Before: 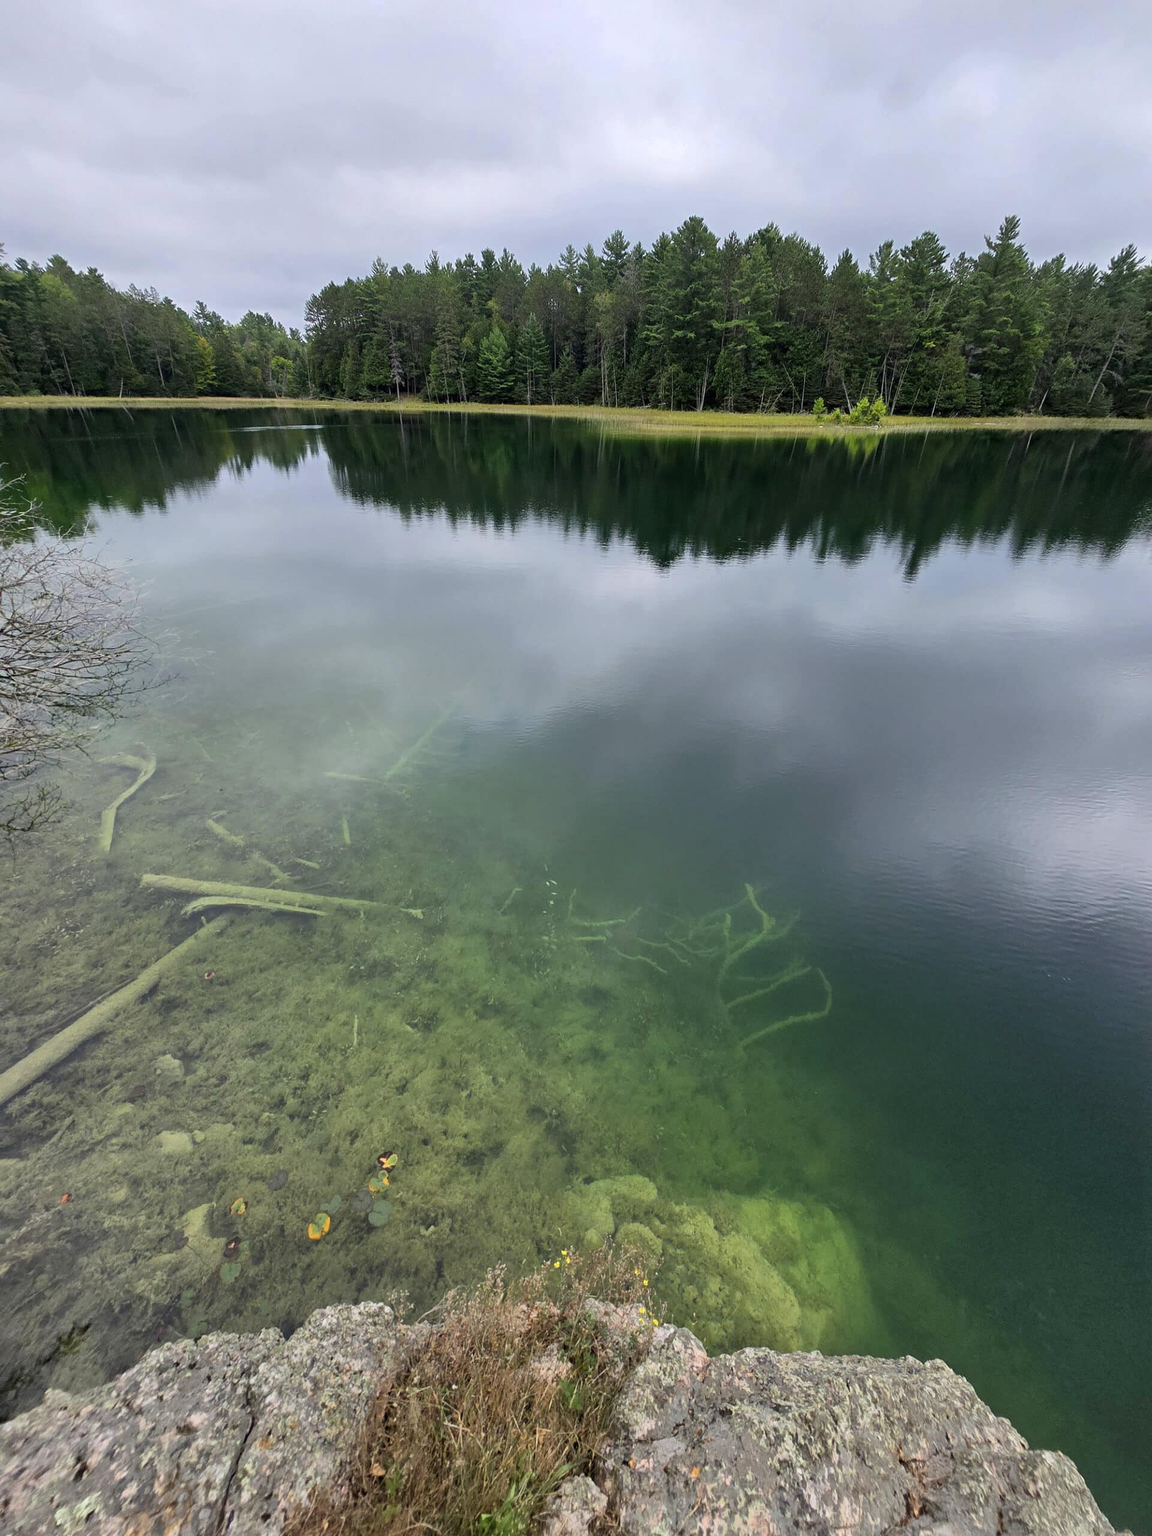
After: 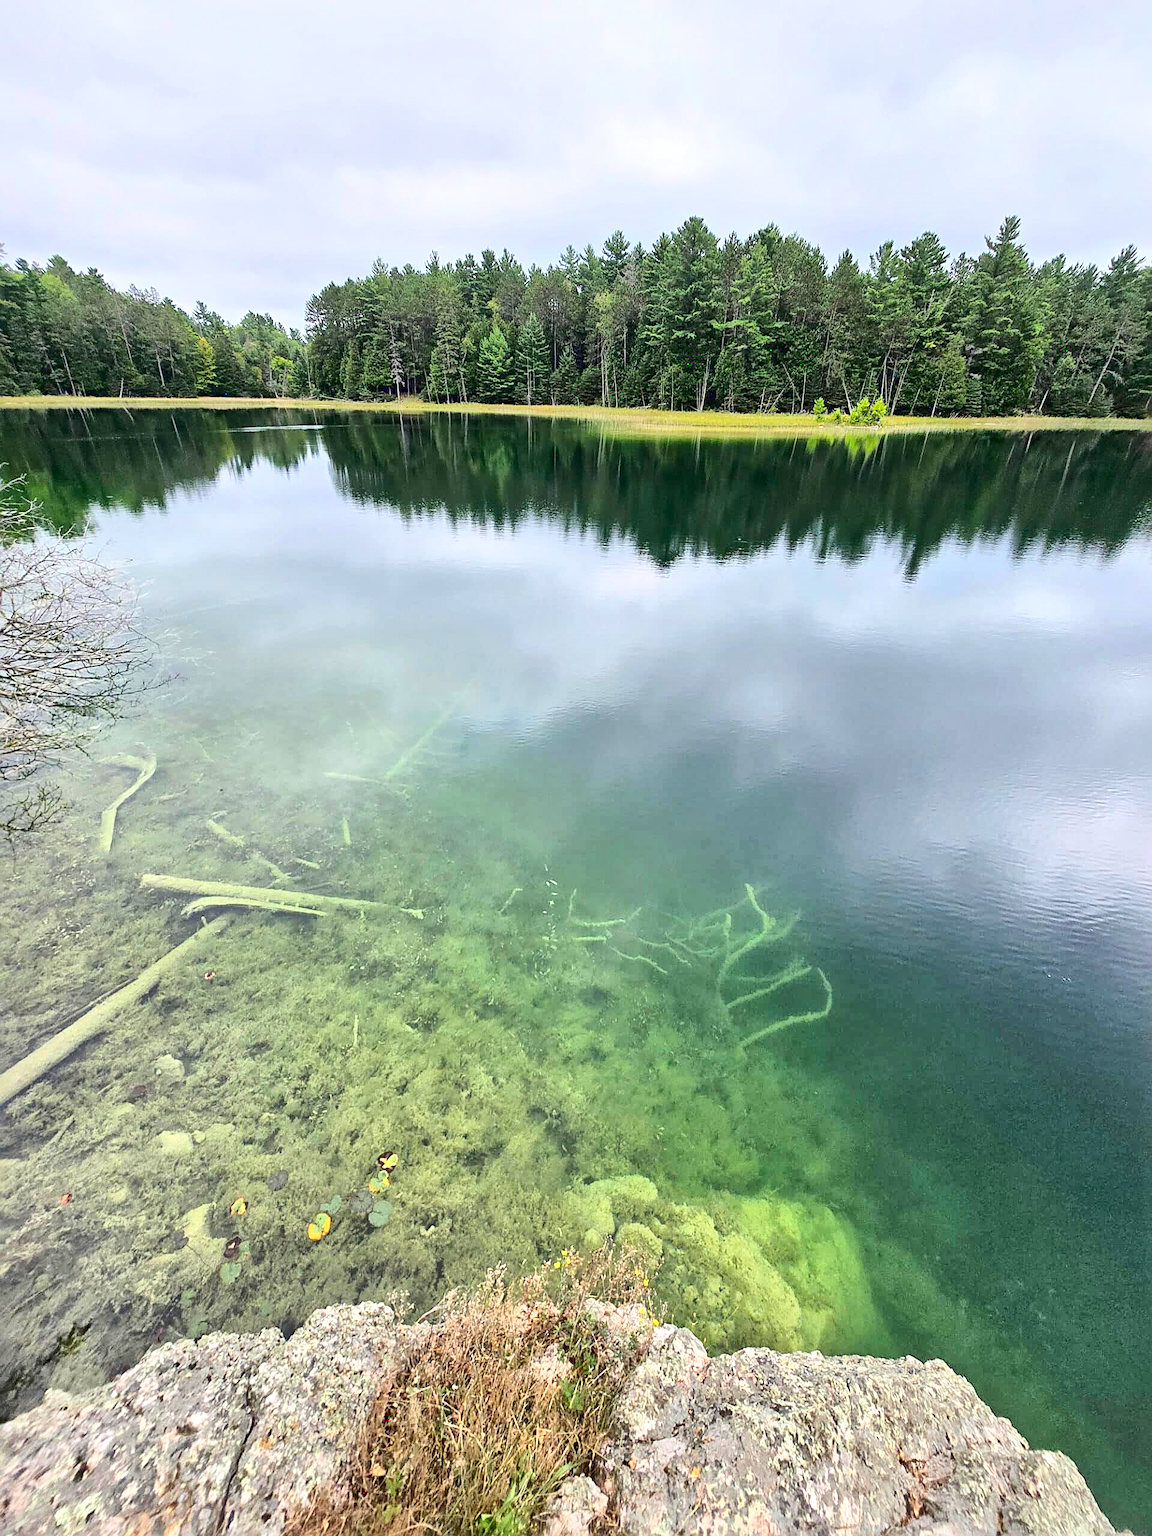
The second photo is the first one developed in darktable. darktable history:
local contrast: mode bilateral grid, contrast 19, coarseness 49, detail 179%, midtone range 0.2
base curve: curves: ch0 [(0, 0.007) (0.028, 0.063) (0.121, 0.311) (0.46, 0.743) (0.859, 0.957) (1, 1)]
sharpen: on, module defaults
